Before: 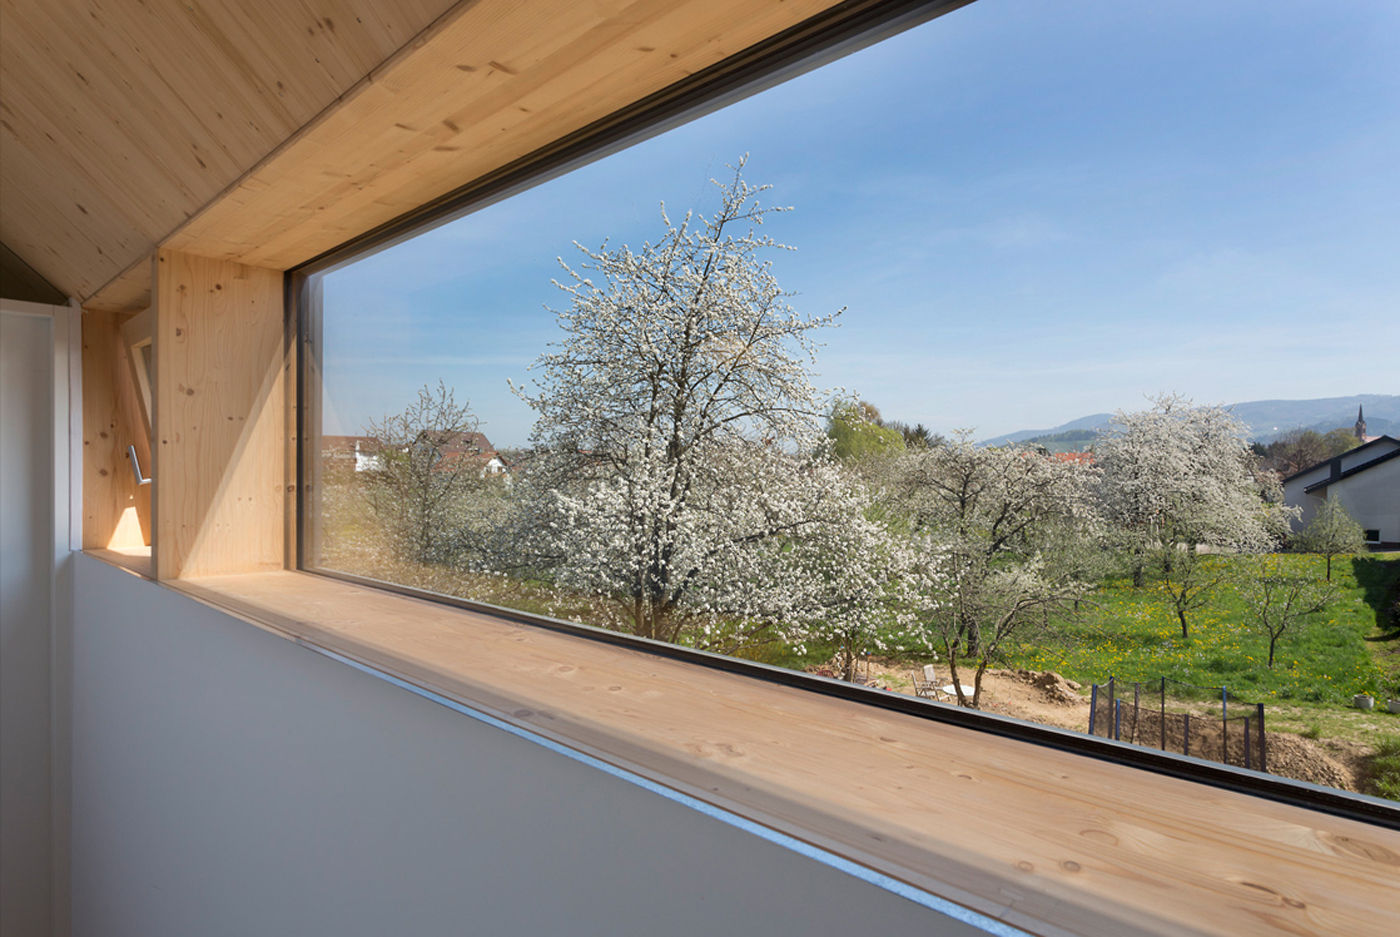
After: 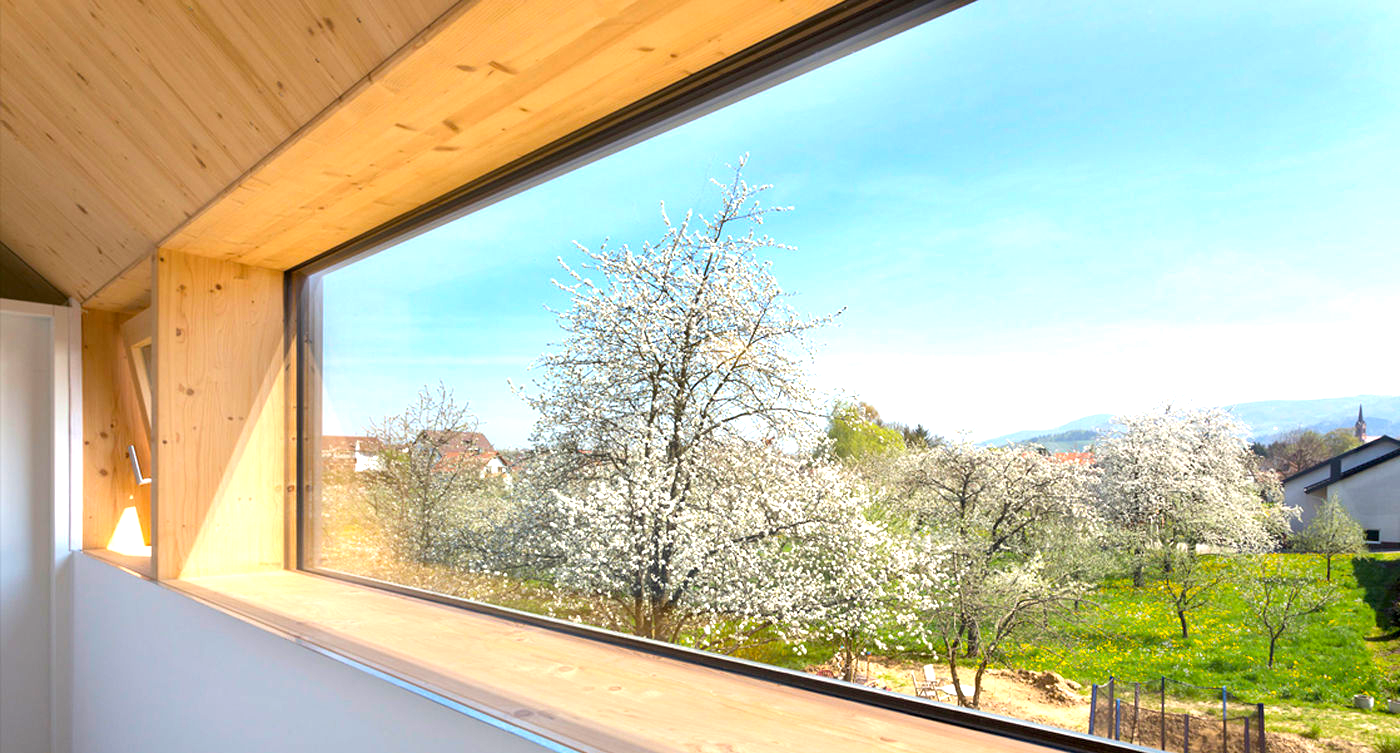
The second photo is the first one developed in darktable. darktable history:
crop: bottom 19.547%
tone equalizer: mask exposure compensation -0.502 EV
exposure: black level correction 0.001, exposure 1.12 EV, compensate exposure bias true, compensate highlight preservation false
color balance rgb: perceptual saturation grading › global saturation 19.485%, global vibrance 20%
